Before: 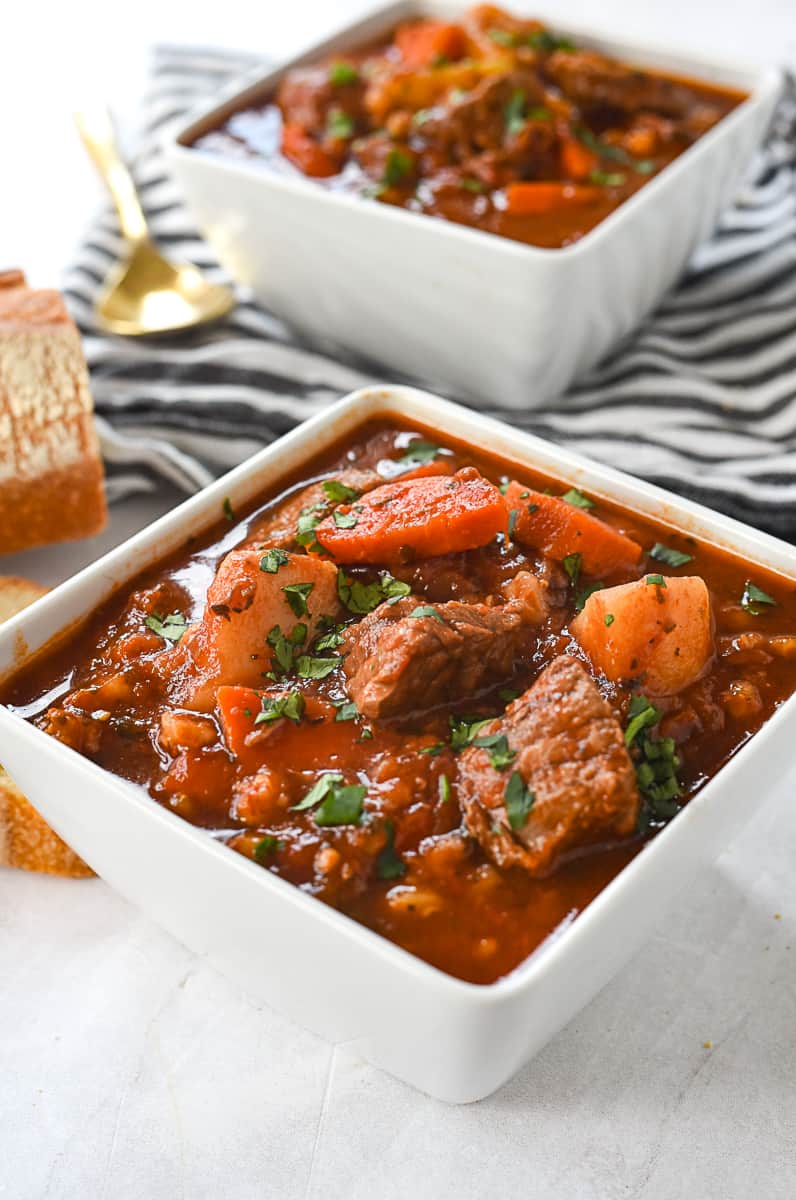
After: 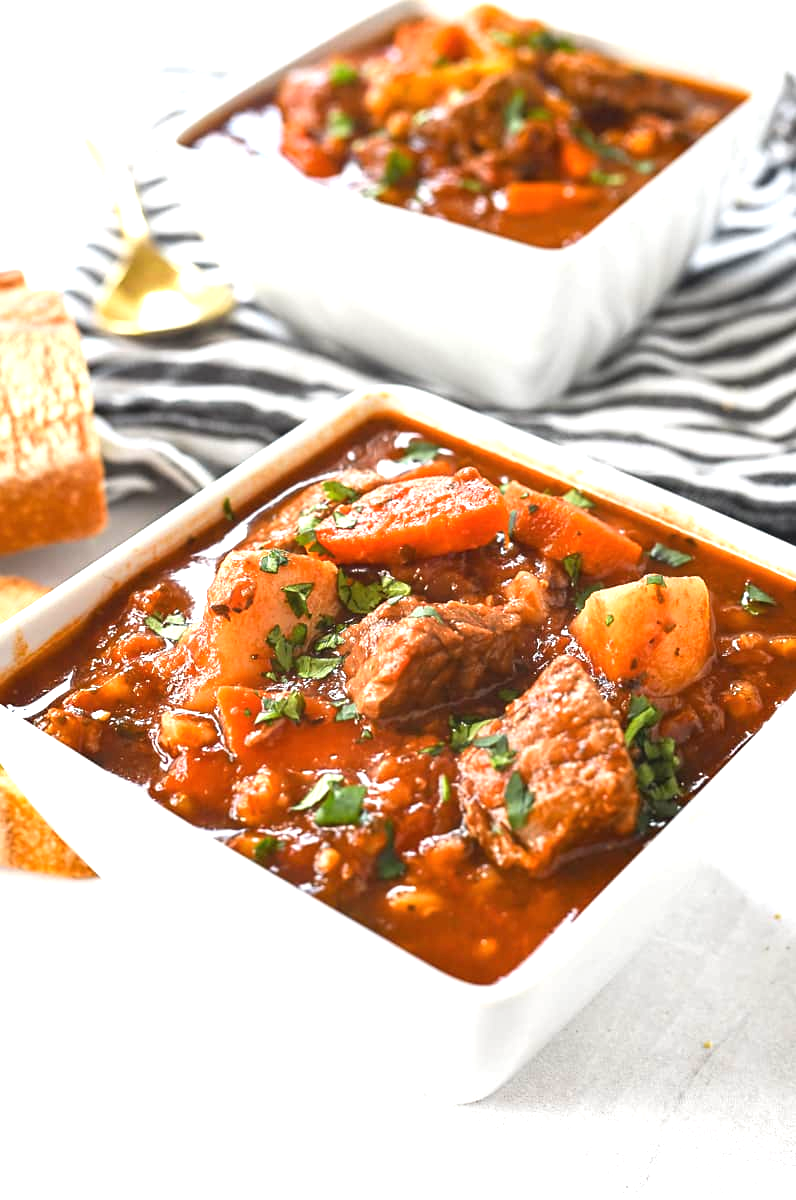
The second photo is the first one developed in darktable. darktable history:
exposure: black level correction 0, exposure 0.906 EV, compensate exposure bias true, compensate highlight preservation false
